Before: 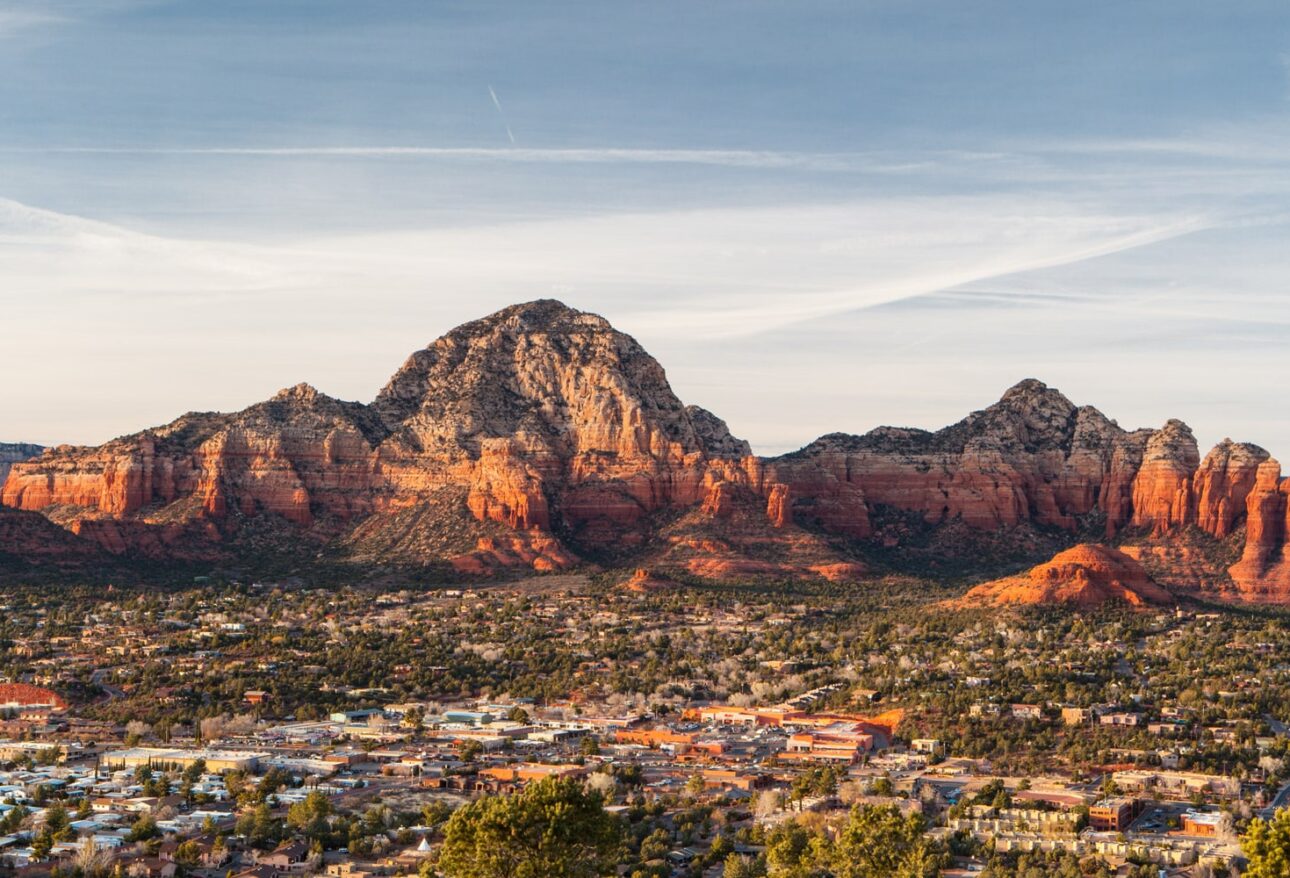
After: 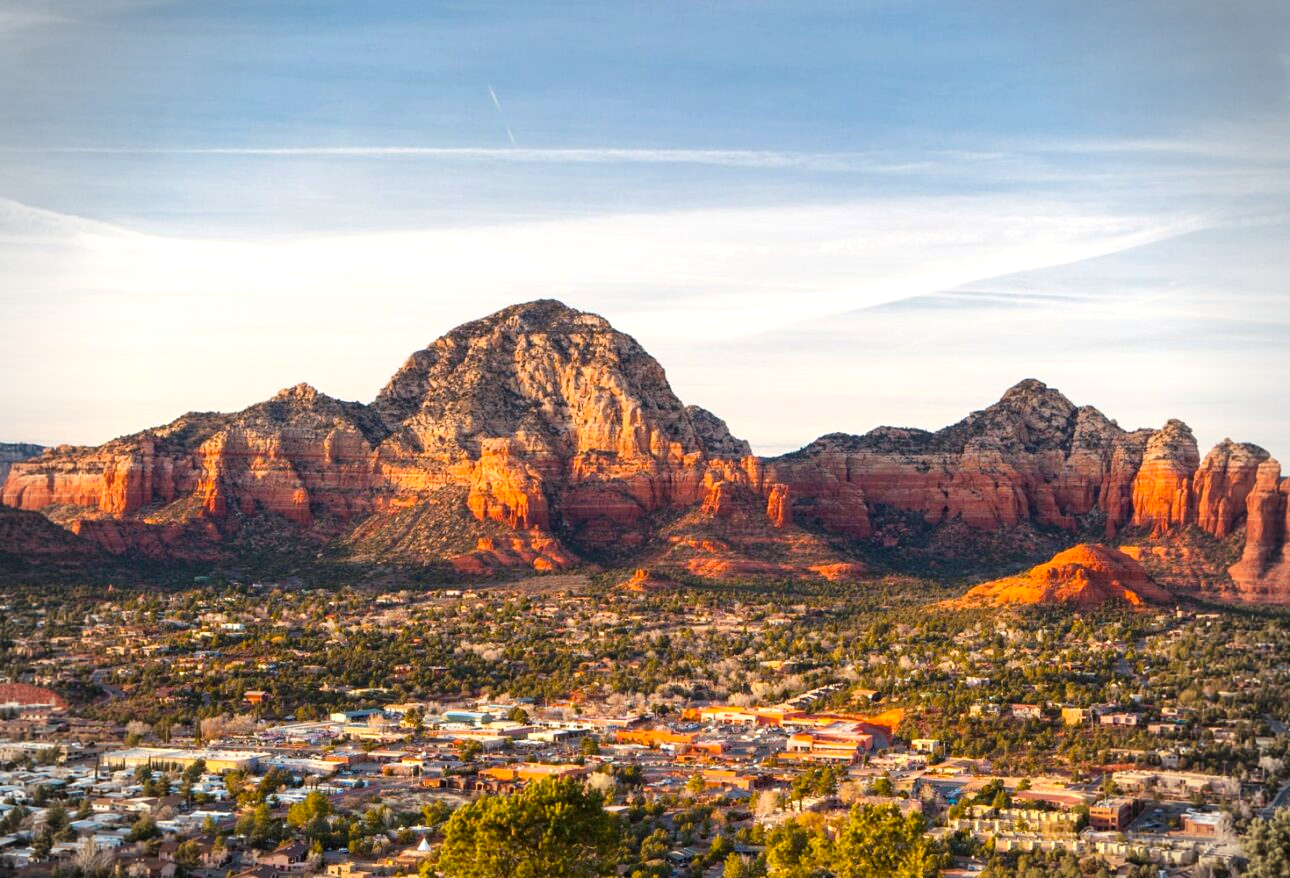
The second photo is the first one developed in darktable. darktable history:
vignetting: fall-off radius 31.31%, brightness -0.277
color balance rgb: linear chroma grading › shadows 9.445%, linear chroma grading › highlights 11.082%, linear chroma grading › global chroma 15.063%, linear chroma grading › mid-tones 14.7%, perceptual saturation grading › global saturation 0.026%, saturation formula JzAzBz (2021)
exposure: exposure 0.376 EV, compensate highlight preservation false
